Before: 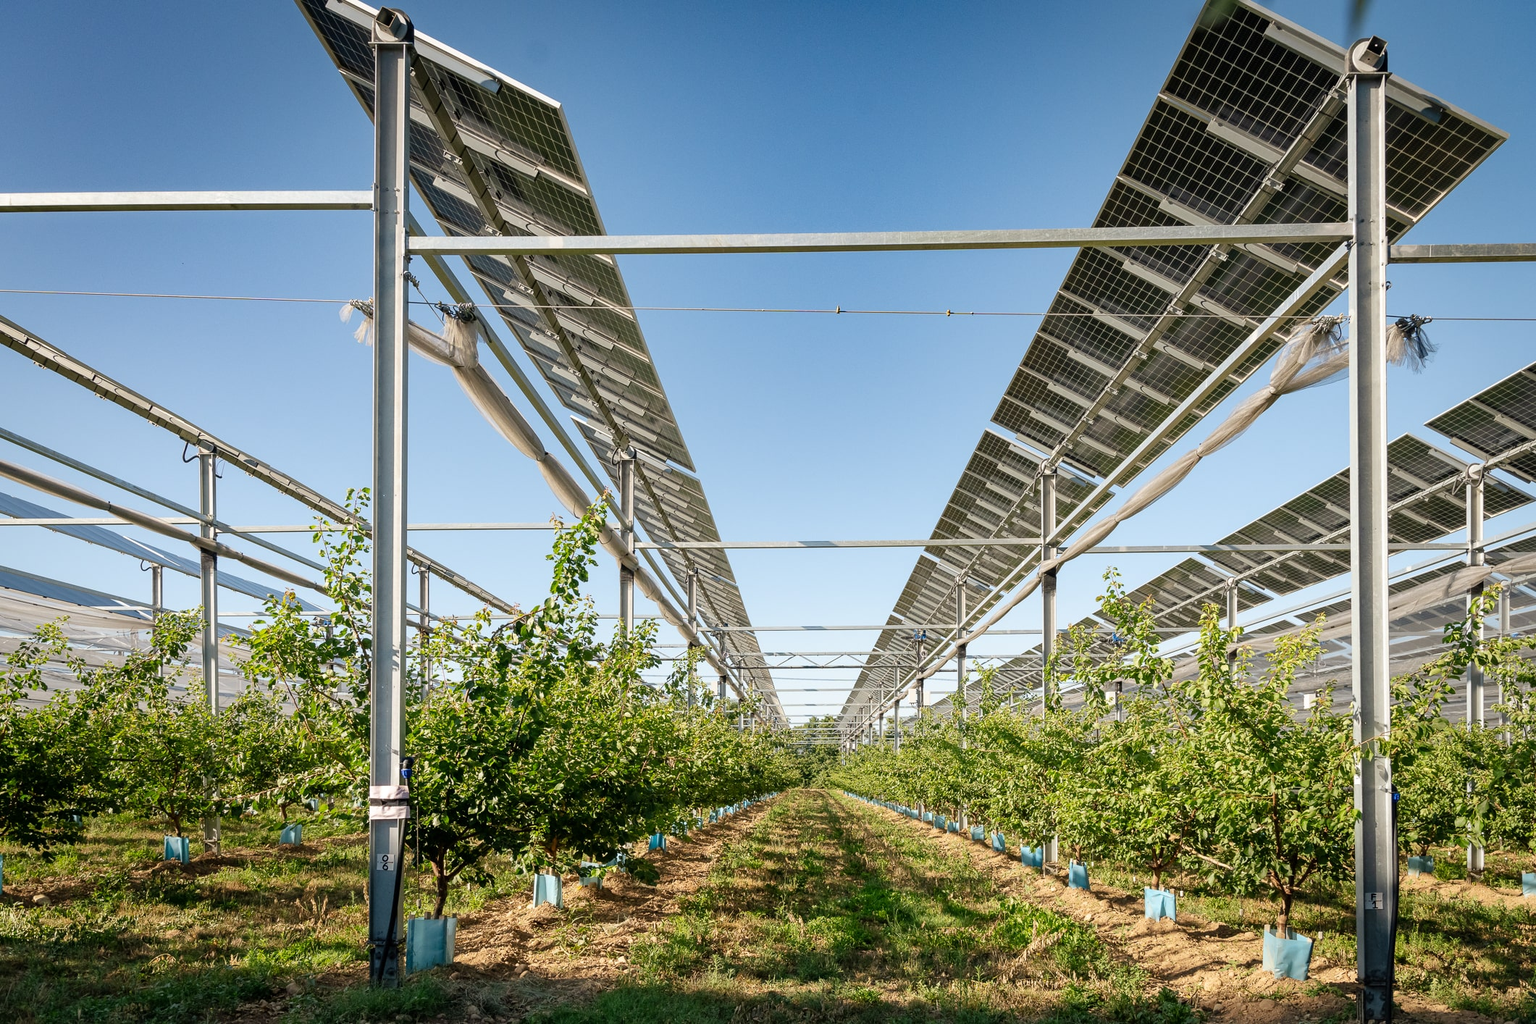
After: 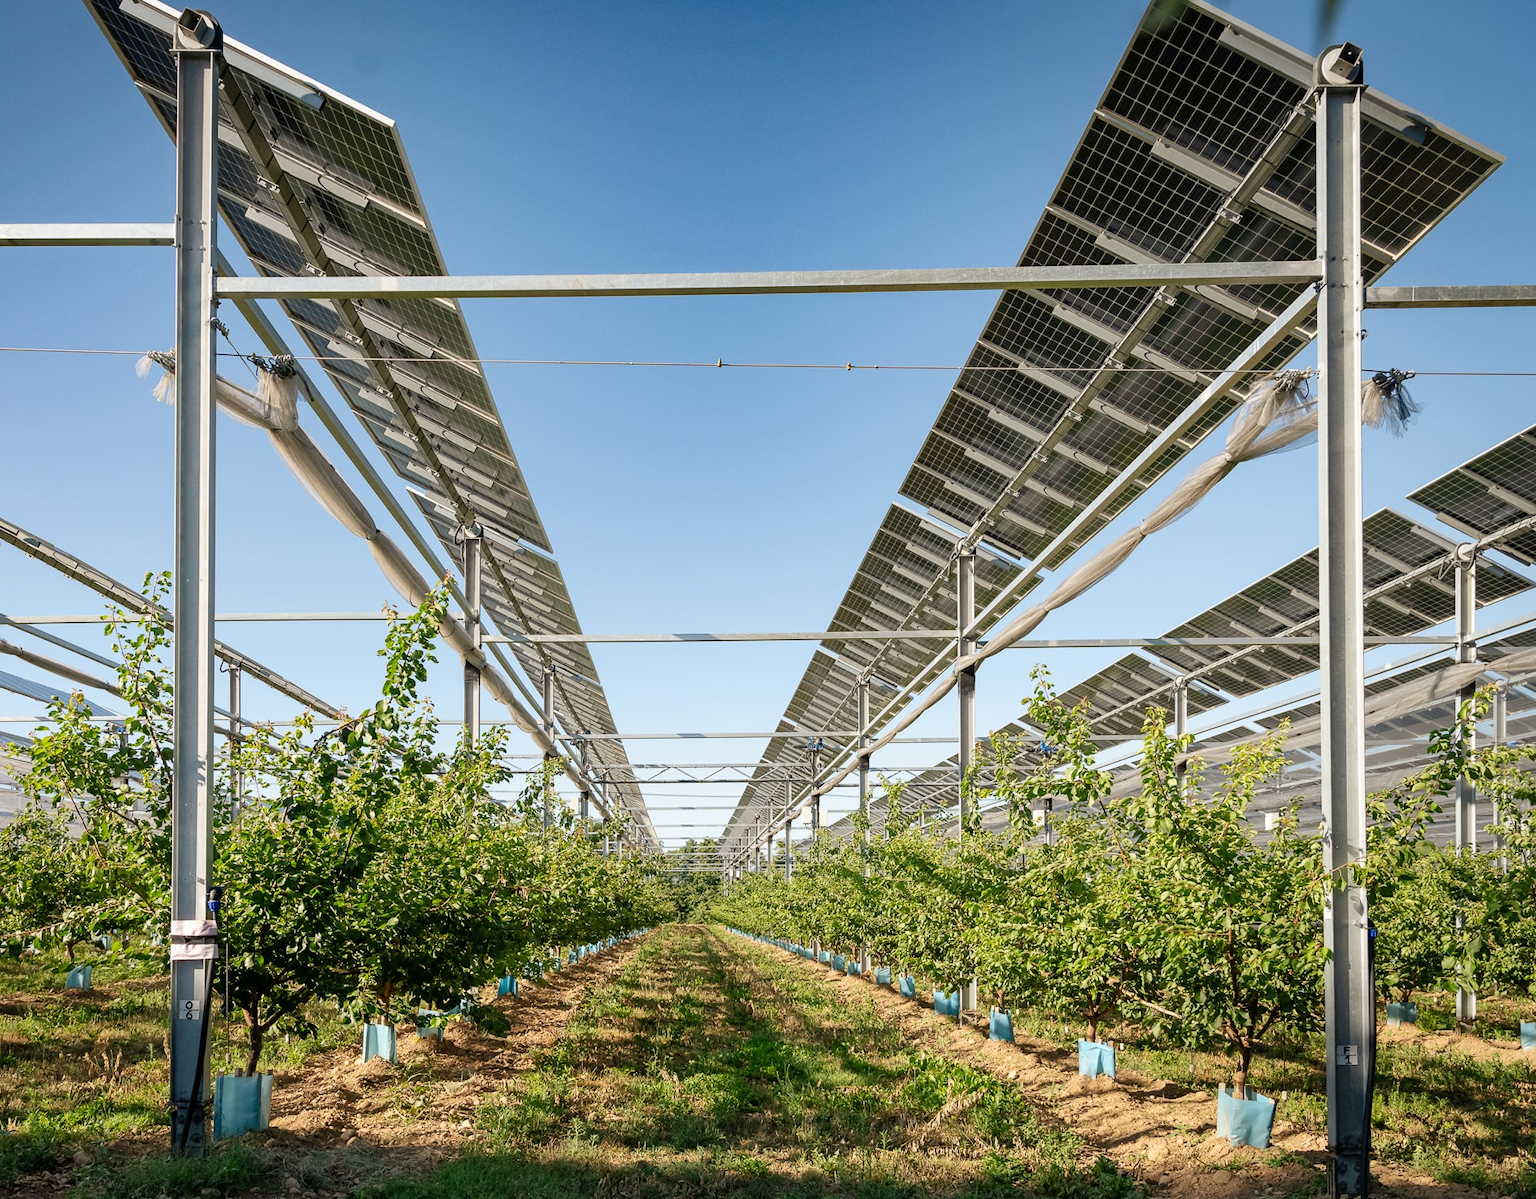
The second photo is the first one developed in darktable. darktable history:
white balance: red 1, blue 1
crop and rotate: left 14.584%
